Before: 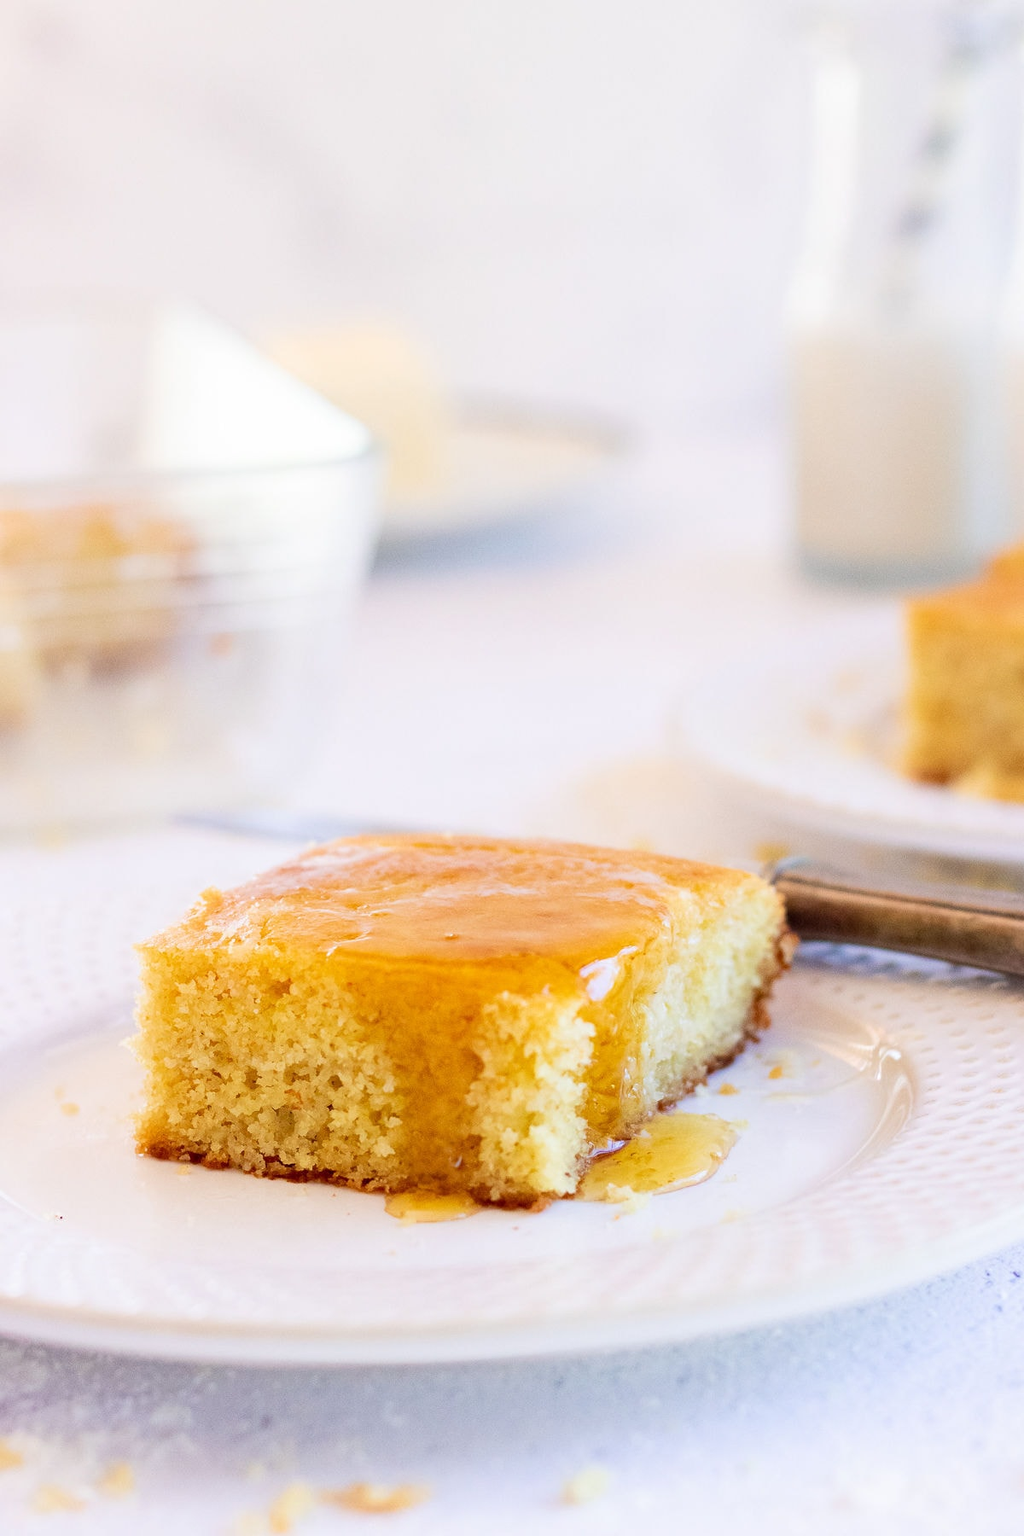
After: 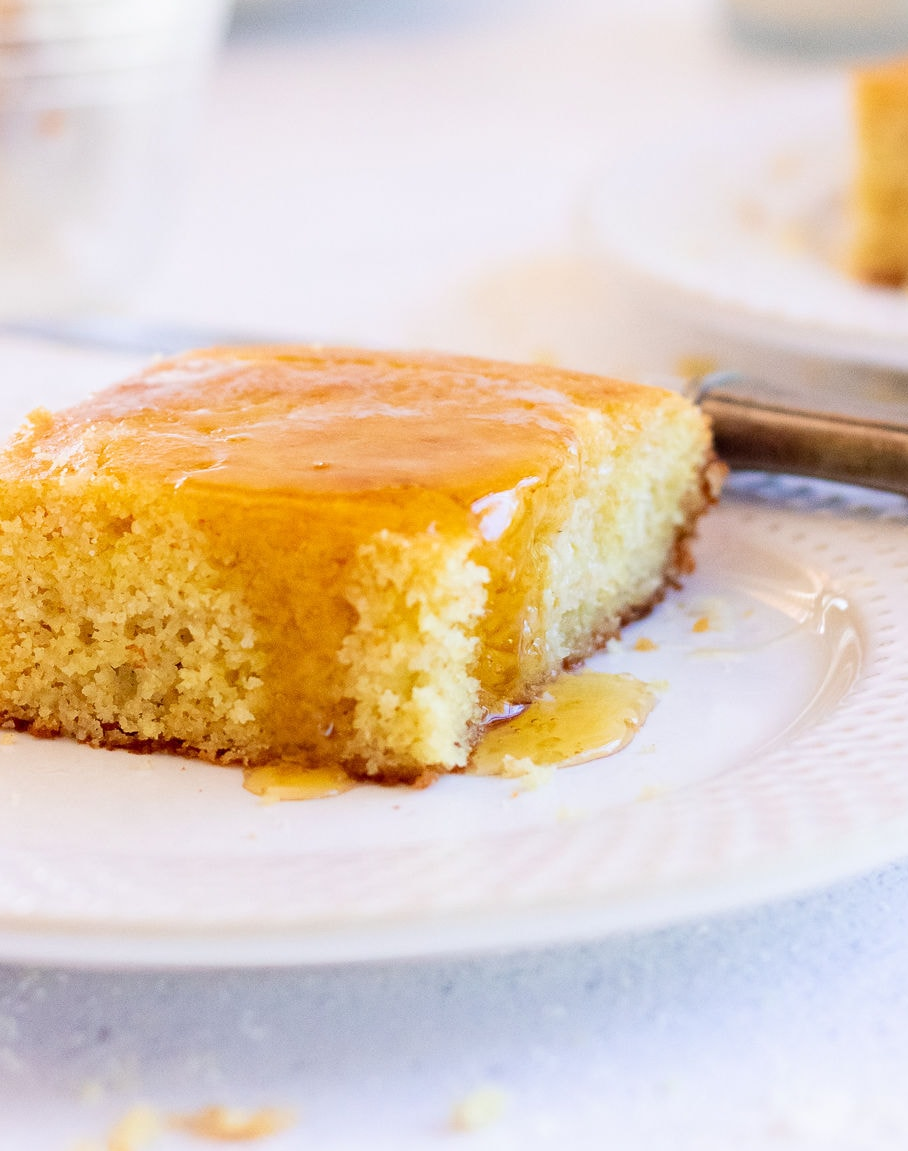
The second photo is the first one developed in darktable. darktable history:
crop and rotate: left 17.379%, top 35.154%, right 6.921%, bottom 0.856%
